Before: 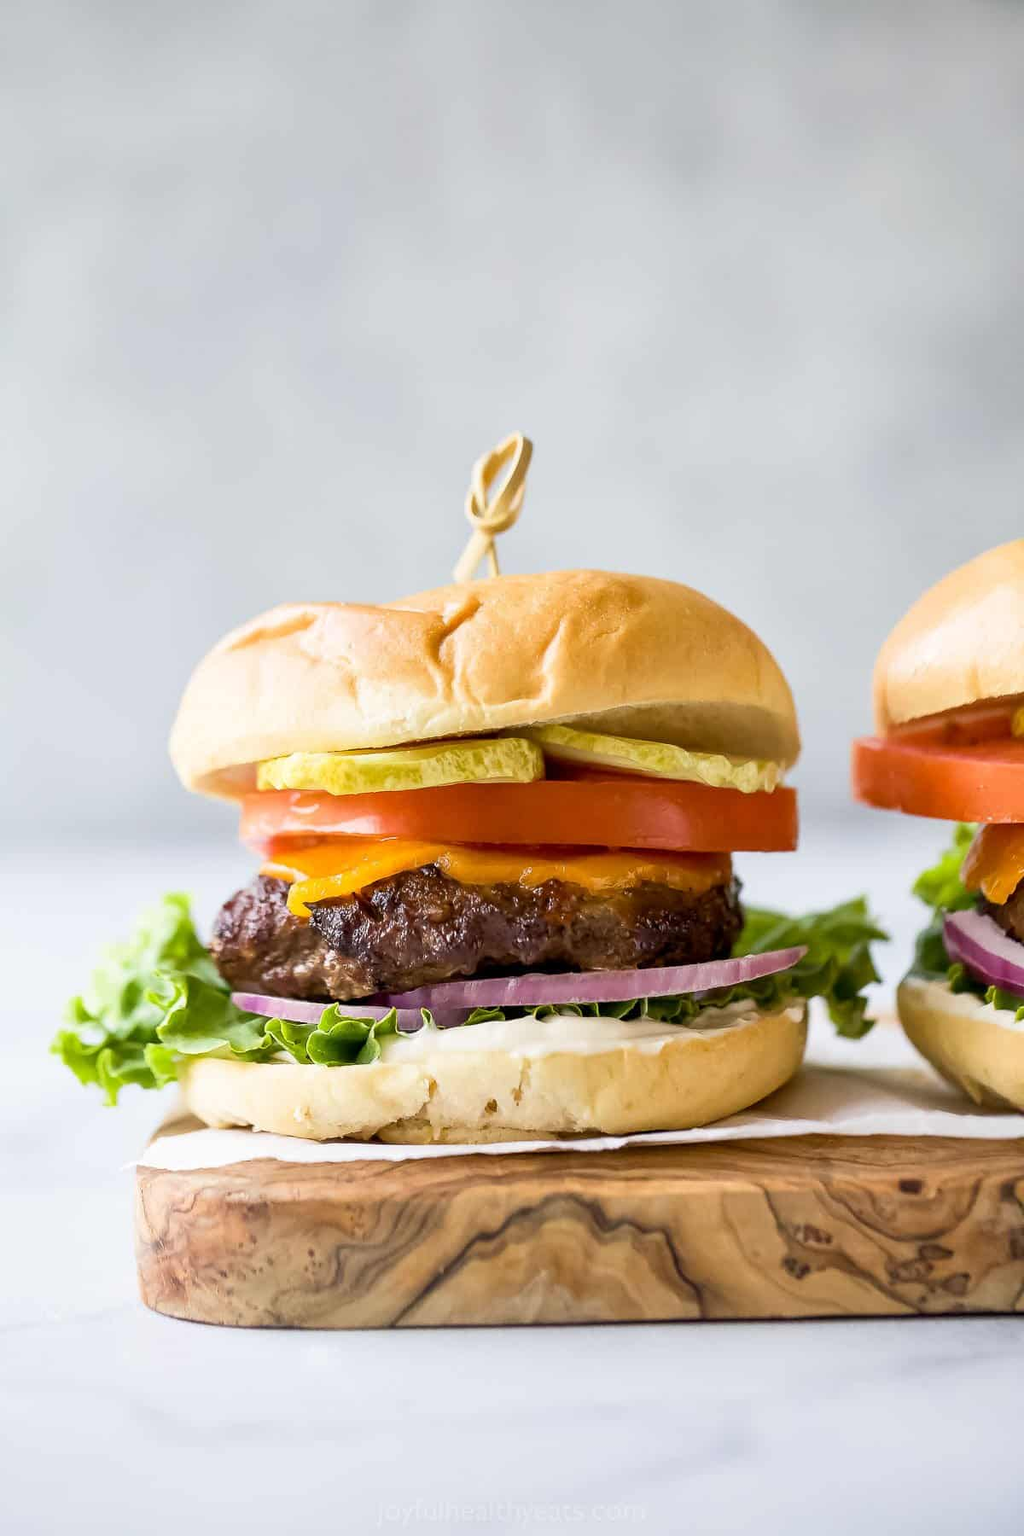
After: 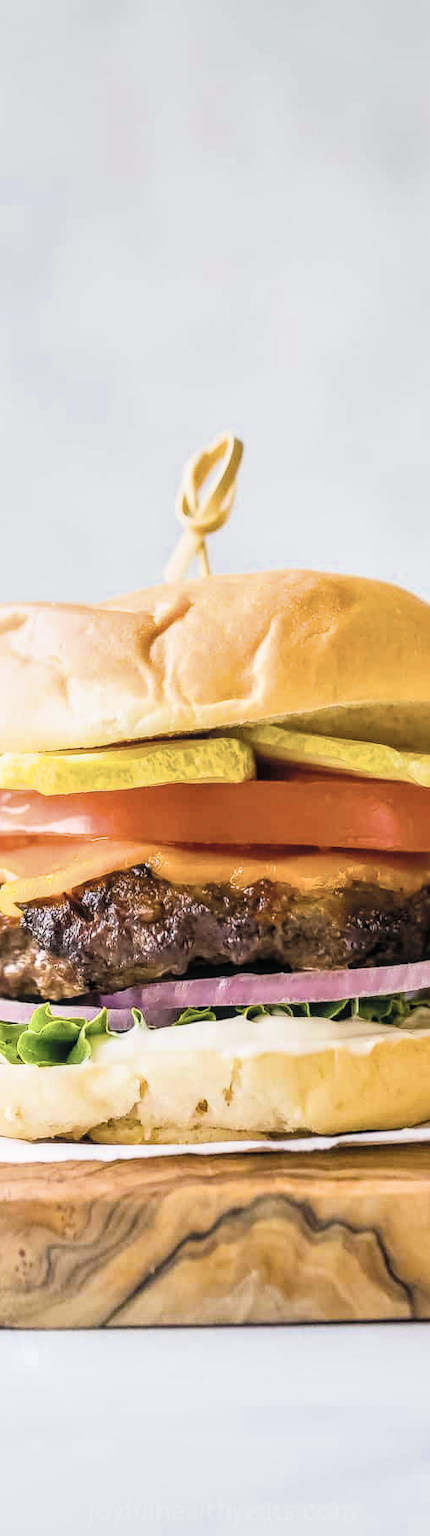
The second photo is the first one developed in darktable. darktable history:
local contrast: detail 130%
color correction: highlights b* 0, saturation 0.774
crop: left 28.327%, right 29.546%
color balance rgb: shadows lift › luminance -7.866%, shadows lift › chroma 2.257%, shadows lift › hue 163.03°, highlights gain › chroma 0.222%, highlights gain › hue 331.26°, global offset › luminance 1.978%, perceptual saturation grading › global saturation 29.751%, global vibrance 20%
filmic rgb: black relative exposure -7.71 EV, white relative exposure 4.35 EV, target black luminance 0%, hardness 3.76, latitude 50.84%, contrast 1.063, highlights saturation mix 8.97%, shadows ↔ highlights balance -0.219%
exposure: exposure 0.66 EV, compensate highlight preservation false
contrast brightness saturation: saturation -0.05
